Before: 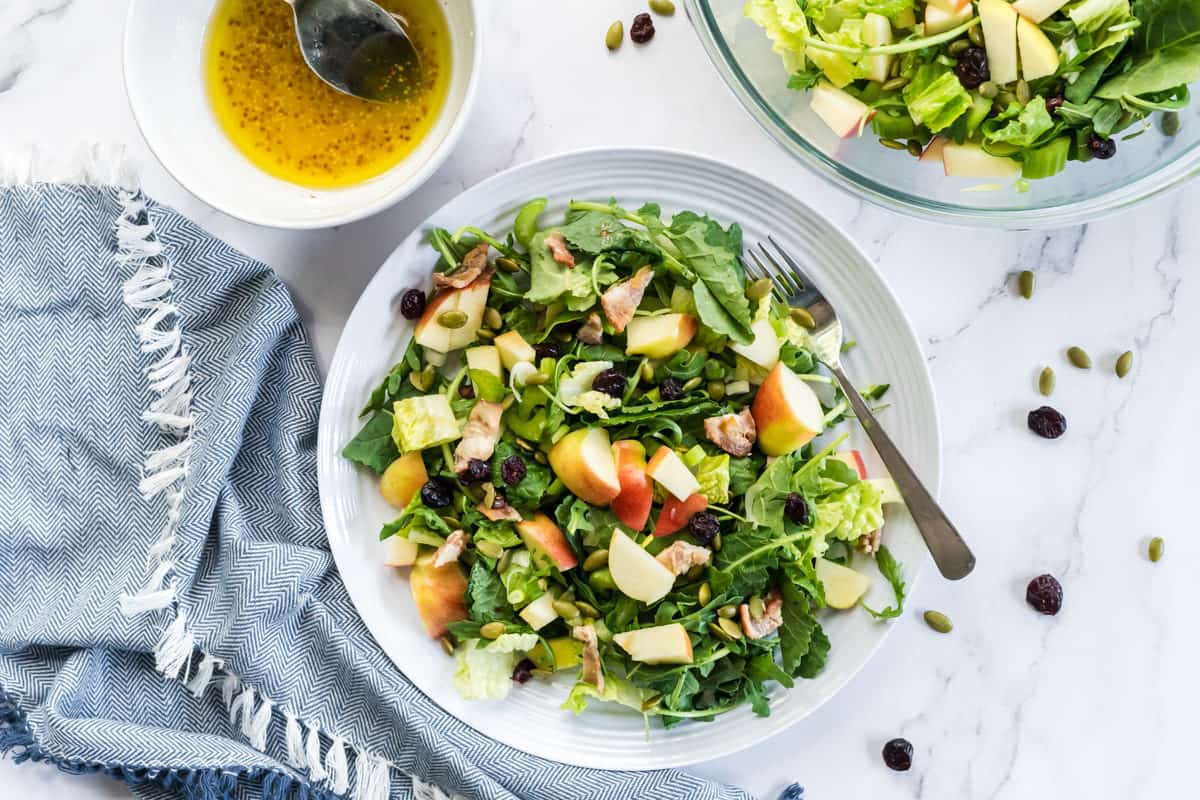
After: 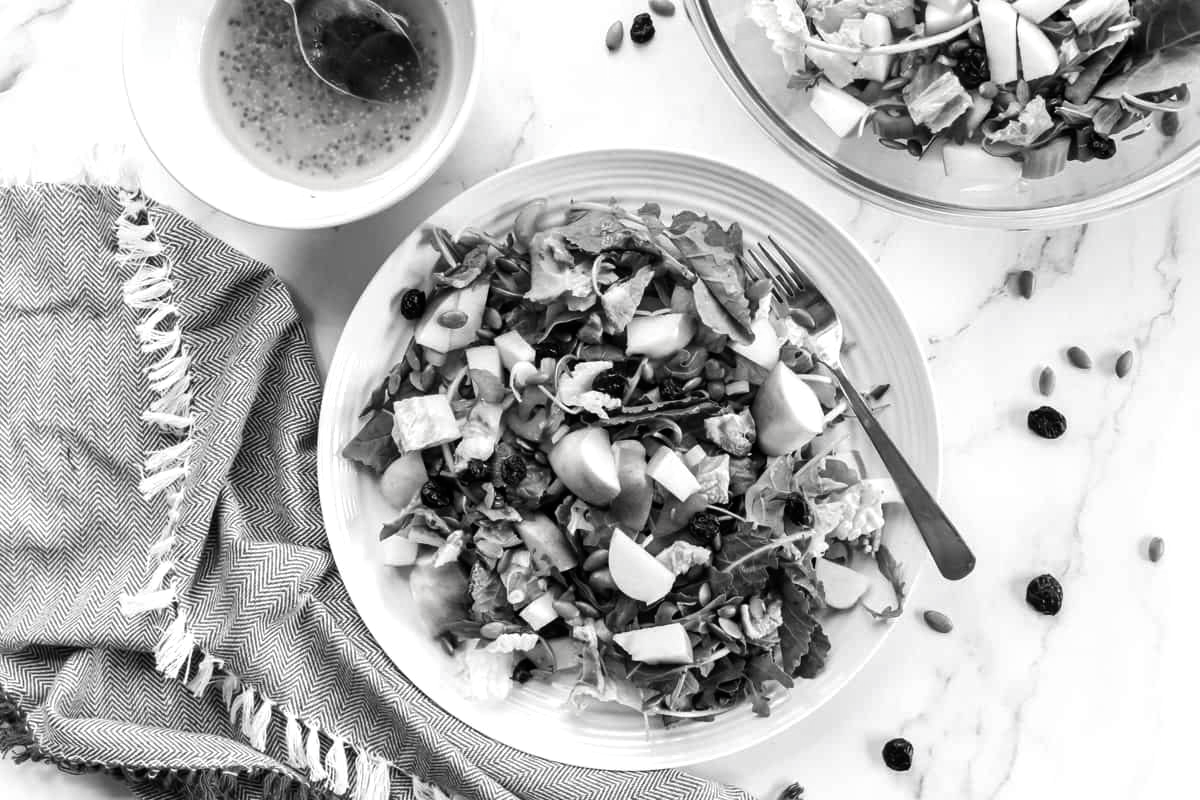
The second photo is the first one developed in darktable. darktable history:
contrast brightness saturation: saturation -0.992
color balance rgb: power › luminance -14.965%, highlights gain › luminance 14.96%, linear chroma grading › global chroma 14.495%, perceptual saturation grading › global saturation 30.033%, global vibrance 7.524%
